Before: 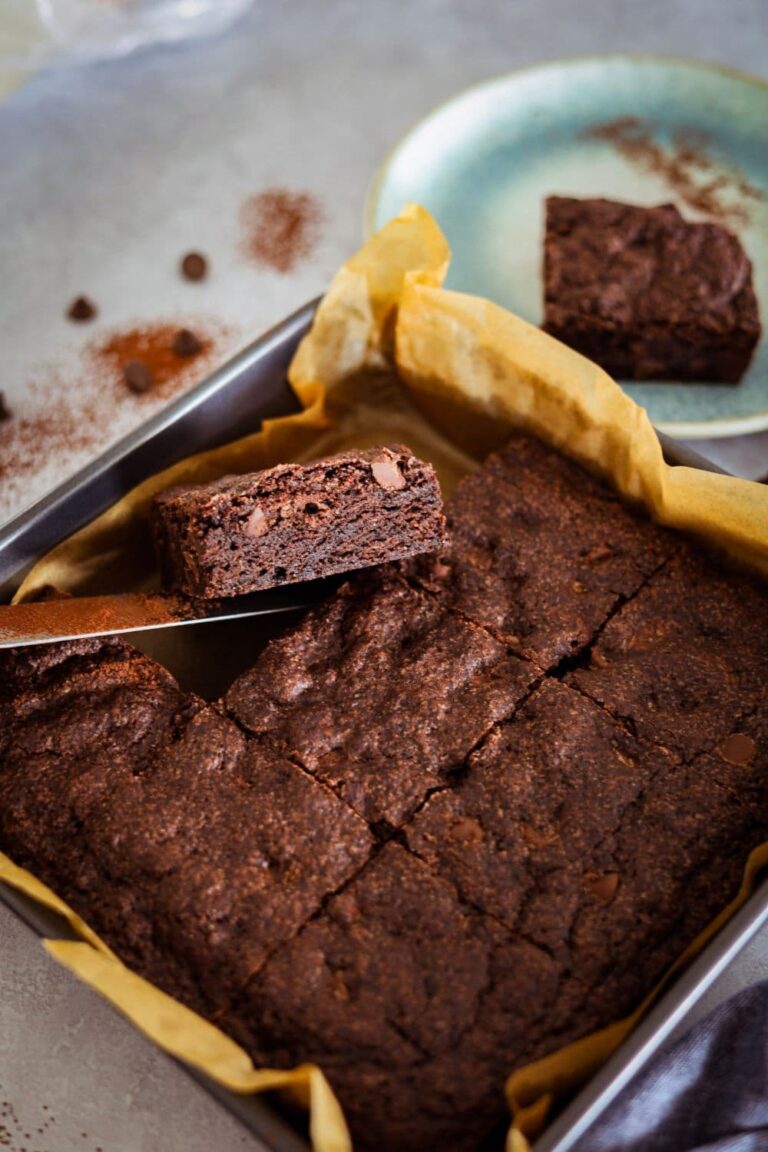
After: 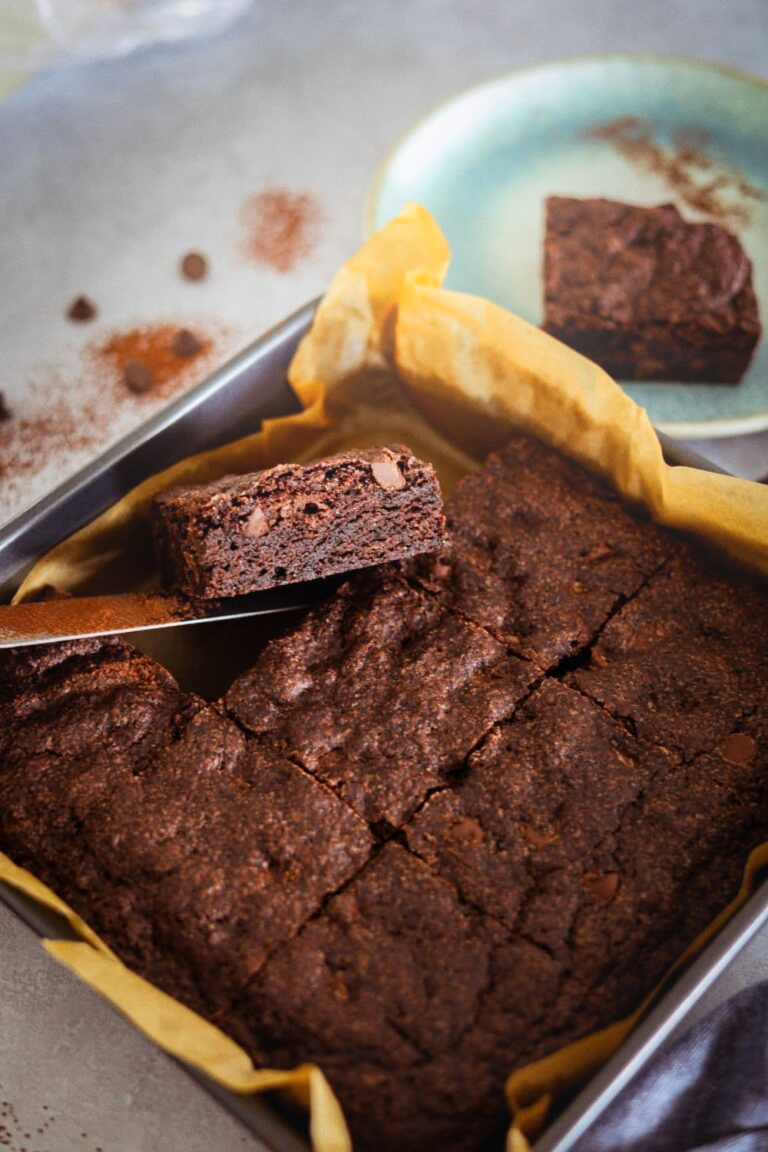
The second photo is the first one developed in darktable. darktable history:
grain: coarseness 14.57 ISO, strength 8.8%
bloom: on, module defaults
